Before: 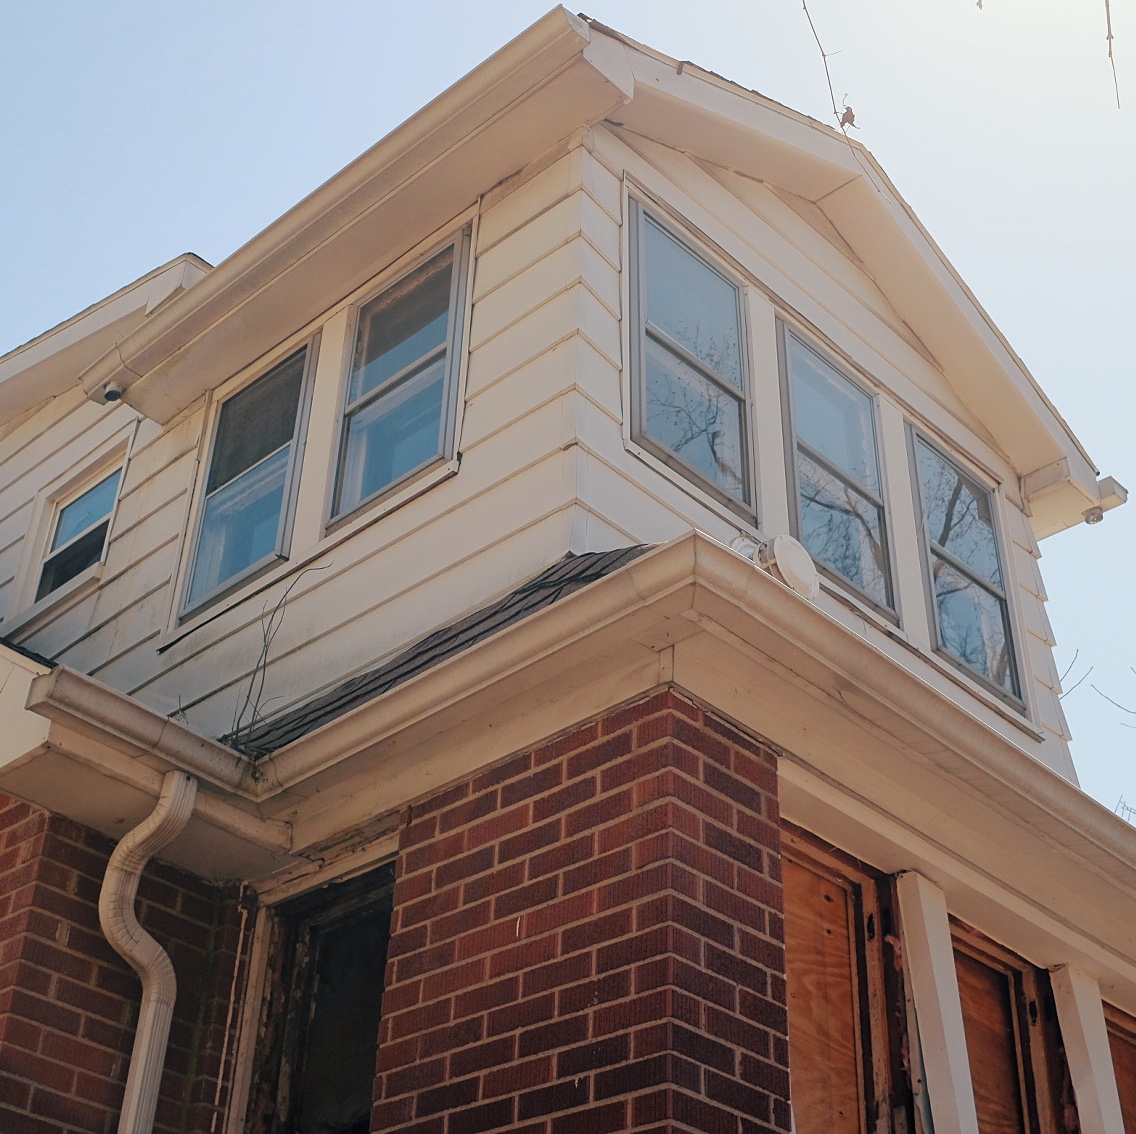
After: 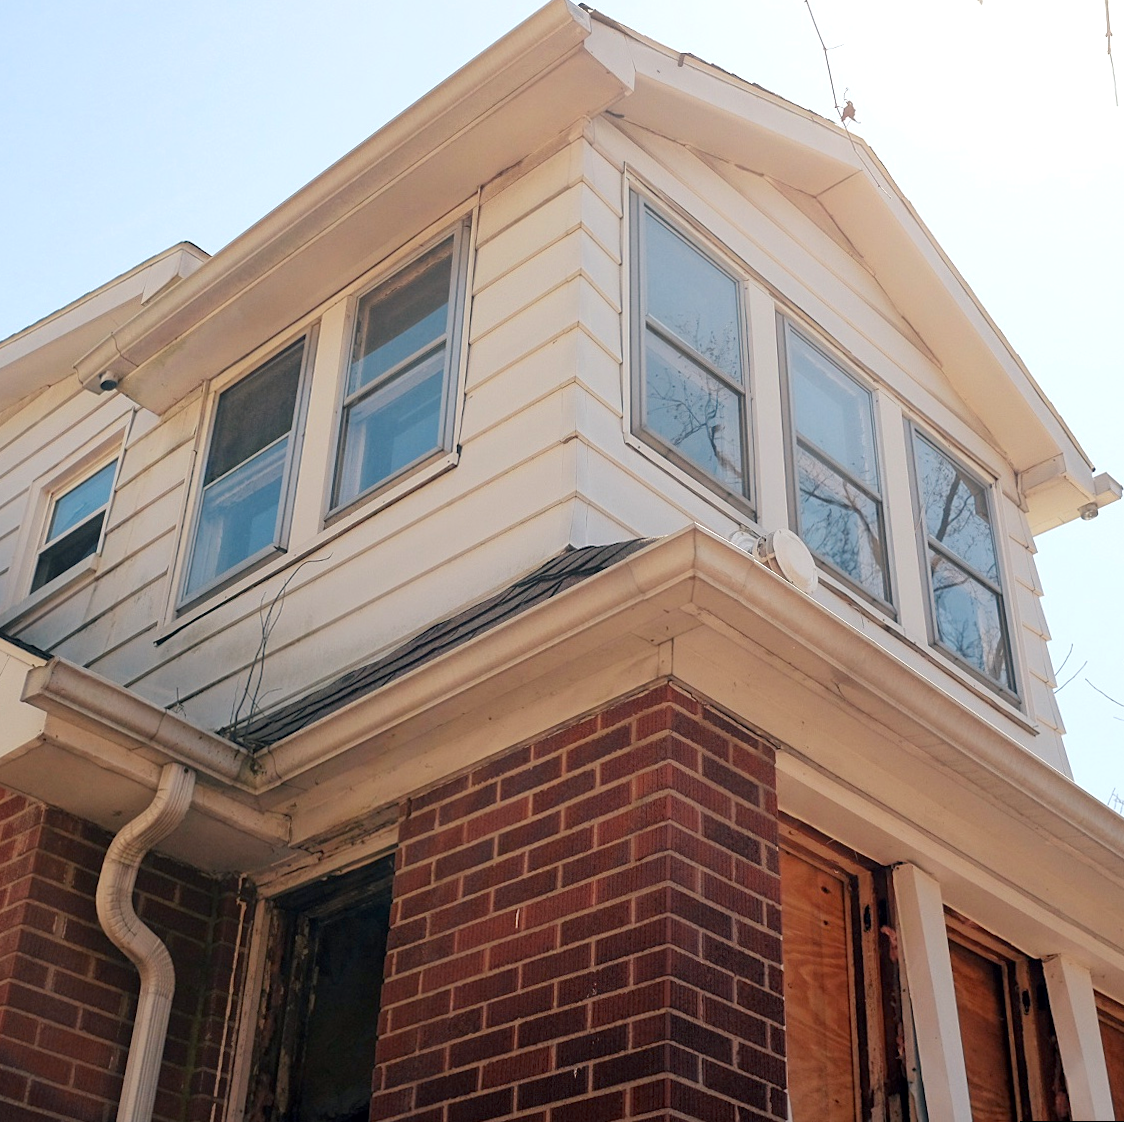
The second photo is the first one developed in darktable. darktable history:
rotate and perspective: rotation 0.174°, lens shift (vertical) 0.013, lens shift (horizontal) 0.019, shear 0.001, automatic cropping original format, crop left 0.007, crop right 0.991, crop top 0.016, crop bottom 0.997
contrast brightness saturation: contrast 0.08, saturation 0.02
exposure: black level correction 0.003, exposure 0.383 EV, compensate highlight preservation false
